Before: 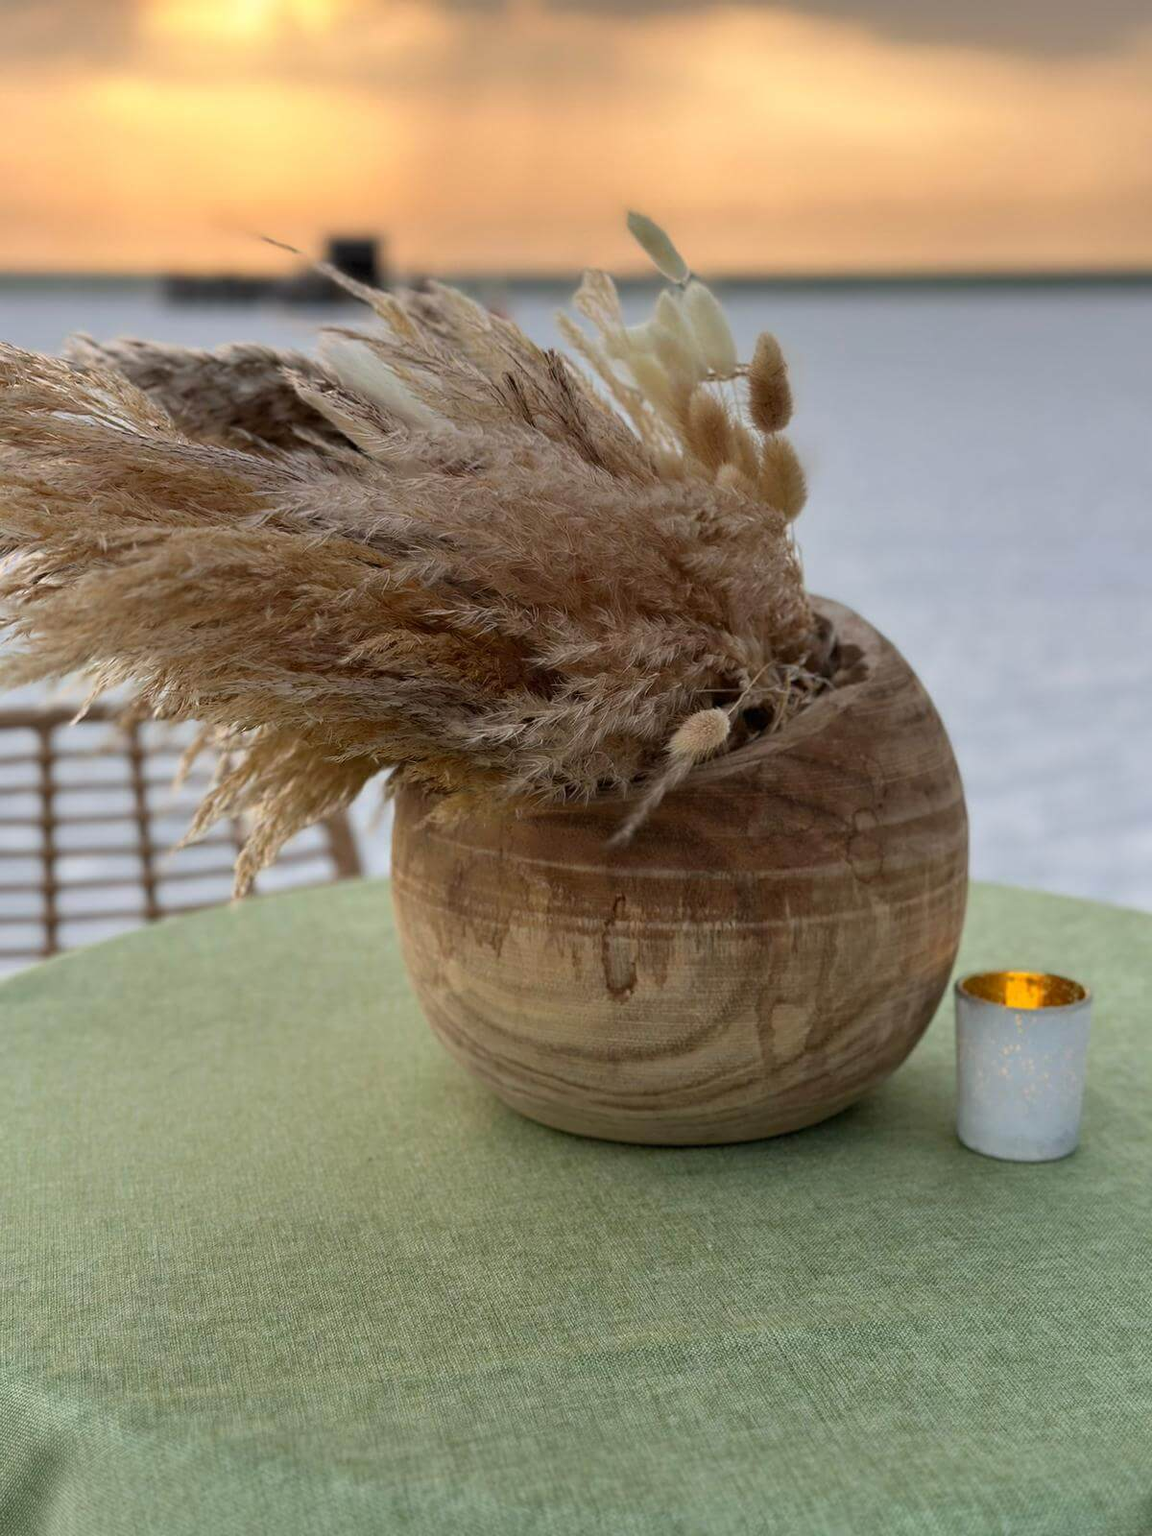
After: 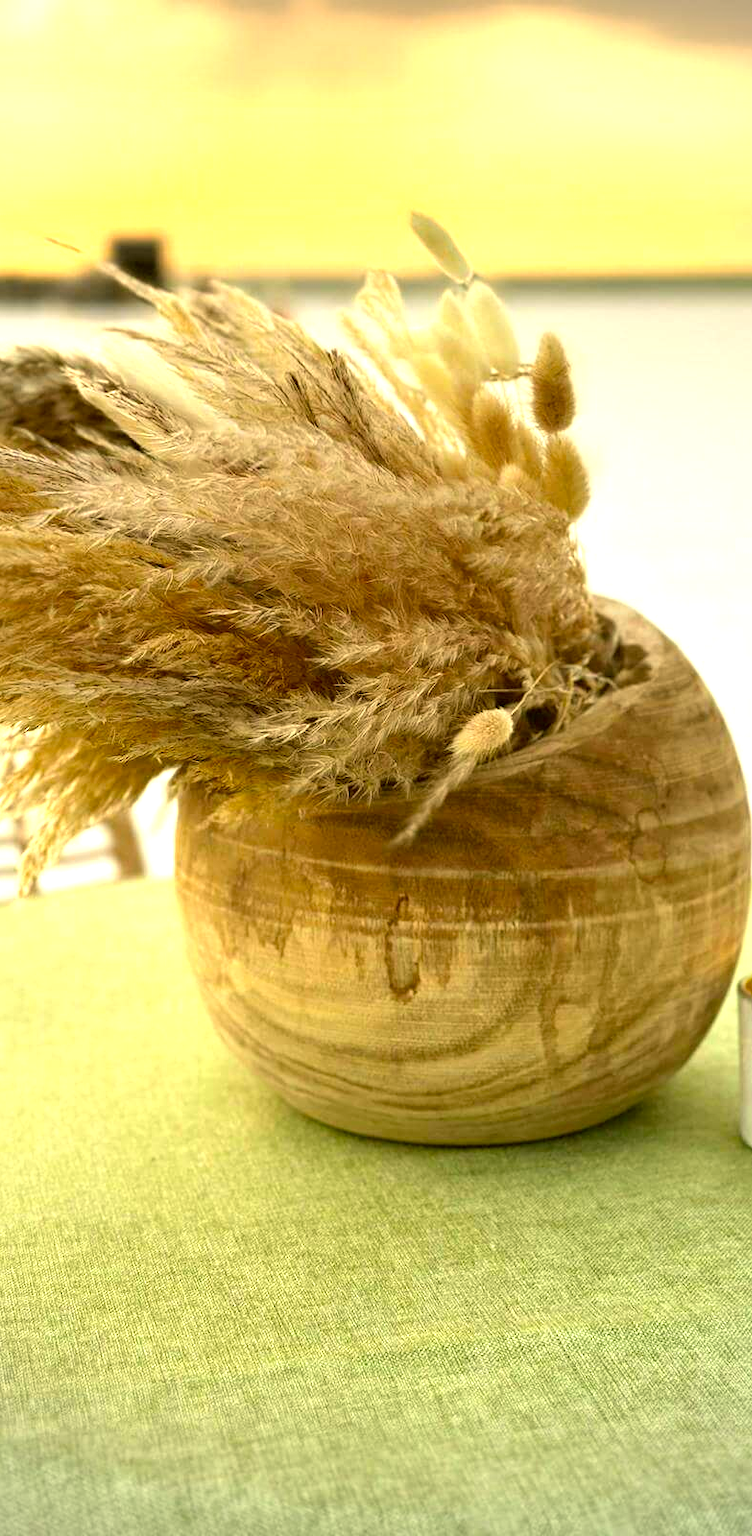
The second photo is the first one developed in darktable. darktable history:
exposure: black level correction 0, exposure 1.473 EV, compensate highlight preservation false
crop and rotate: left 18.895%, right 15.766%
color correction: highlights a* 0.089, highlights b* 28.82, shadows a* -0.297, shadows b* 21.53
vignetting: brightness -0.575
